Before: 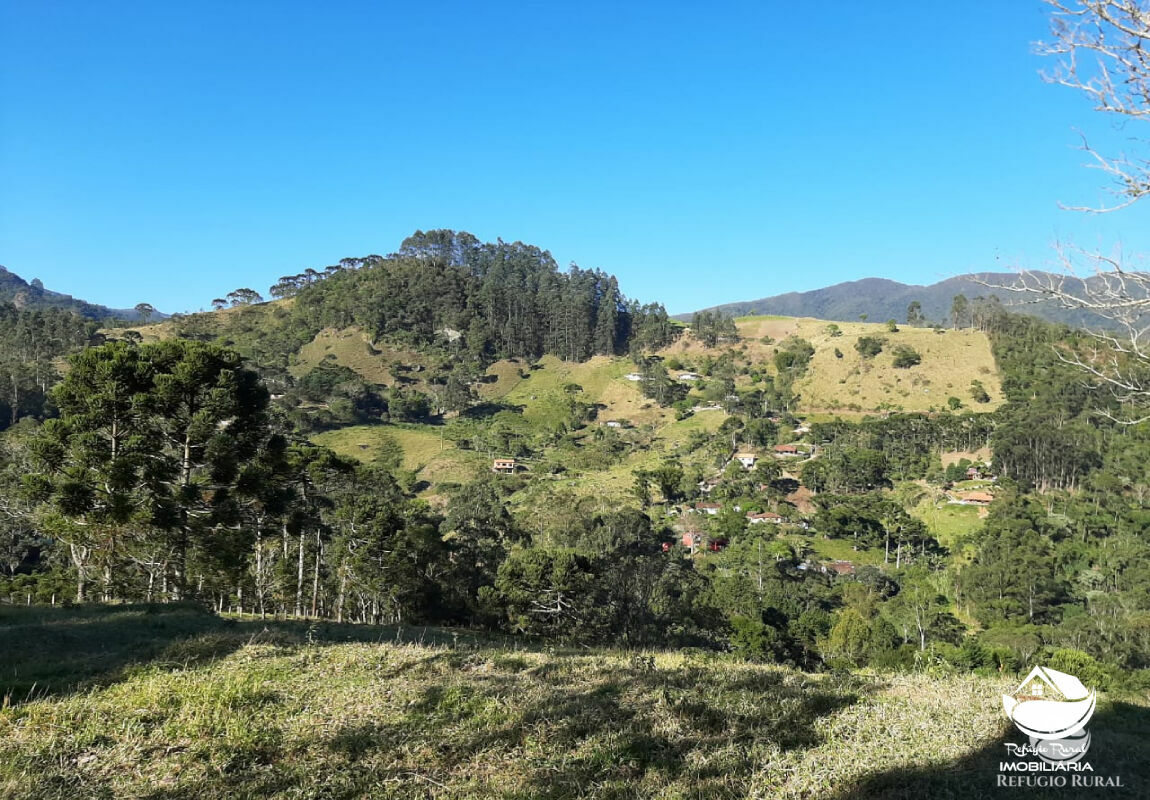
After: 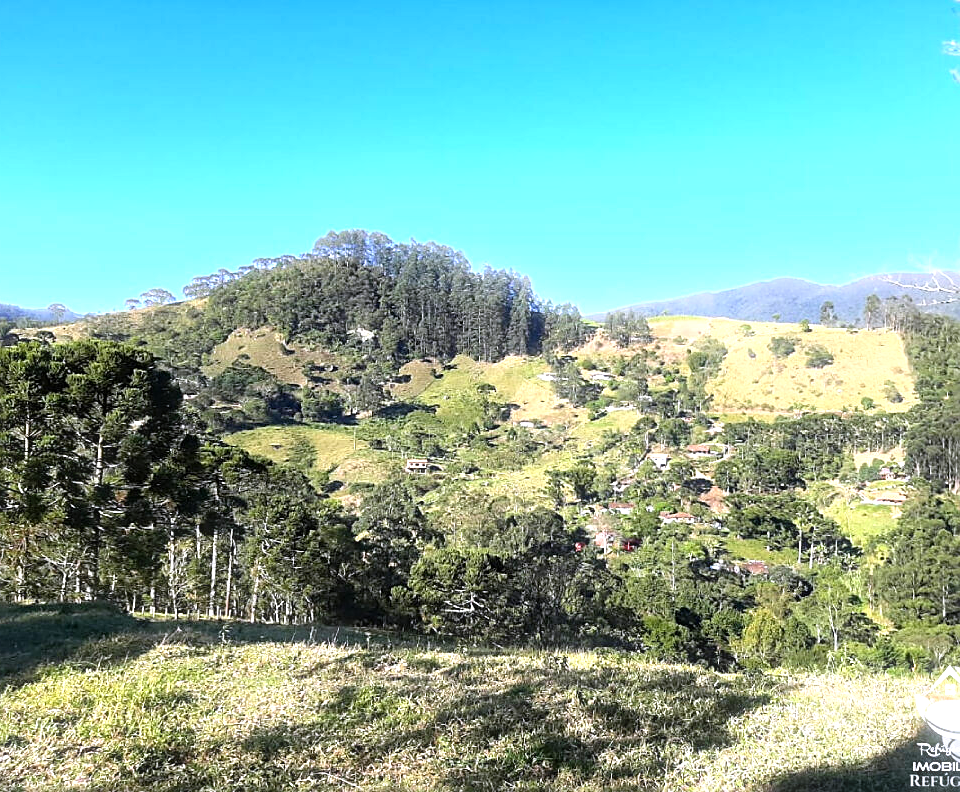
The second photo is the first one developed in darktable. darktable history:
bloom: size 3%, threshold 100%, strength 0%
levels: levels [0, 0.394, 0.787]
sharpen: on, module defaults
white balance: red 1.004, blue 1.096
crop: left 7.598%, right 7.873%
